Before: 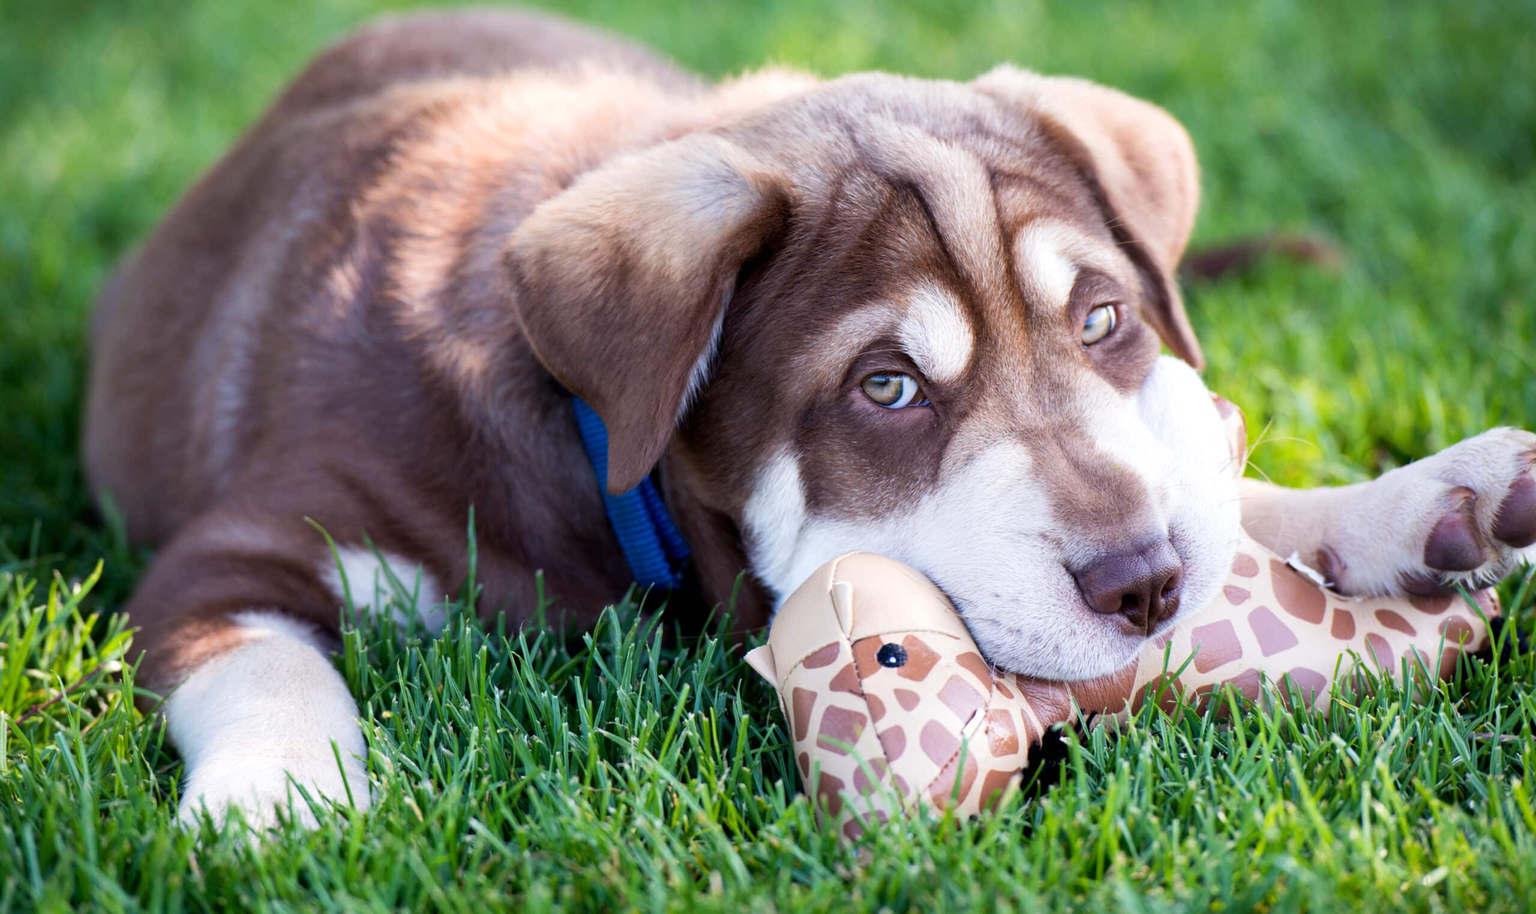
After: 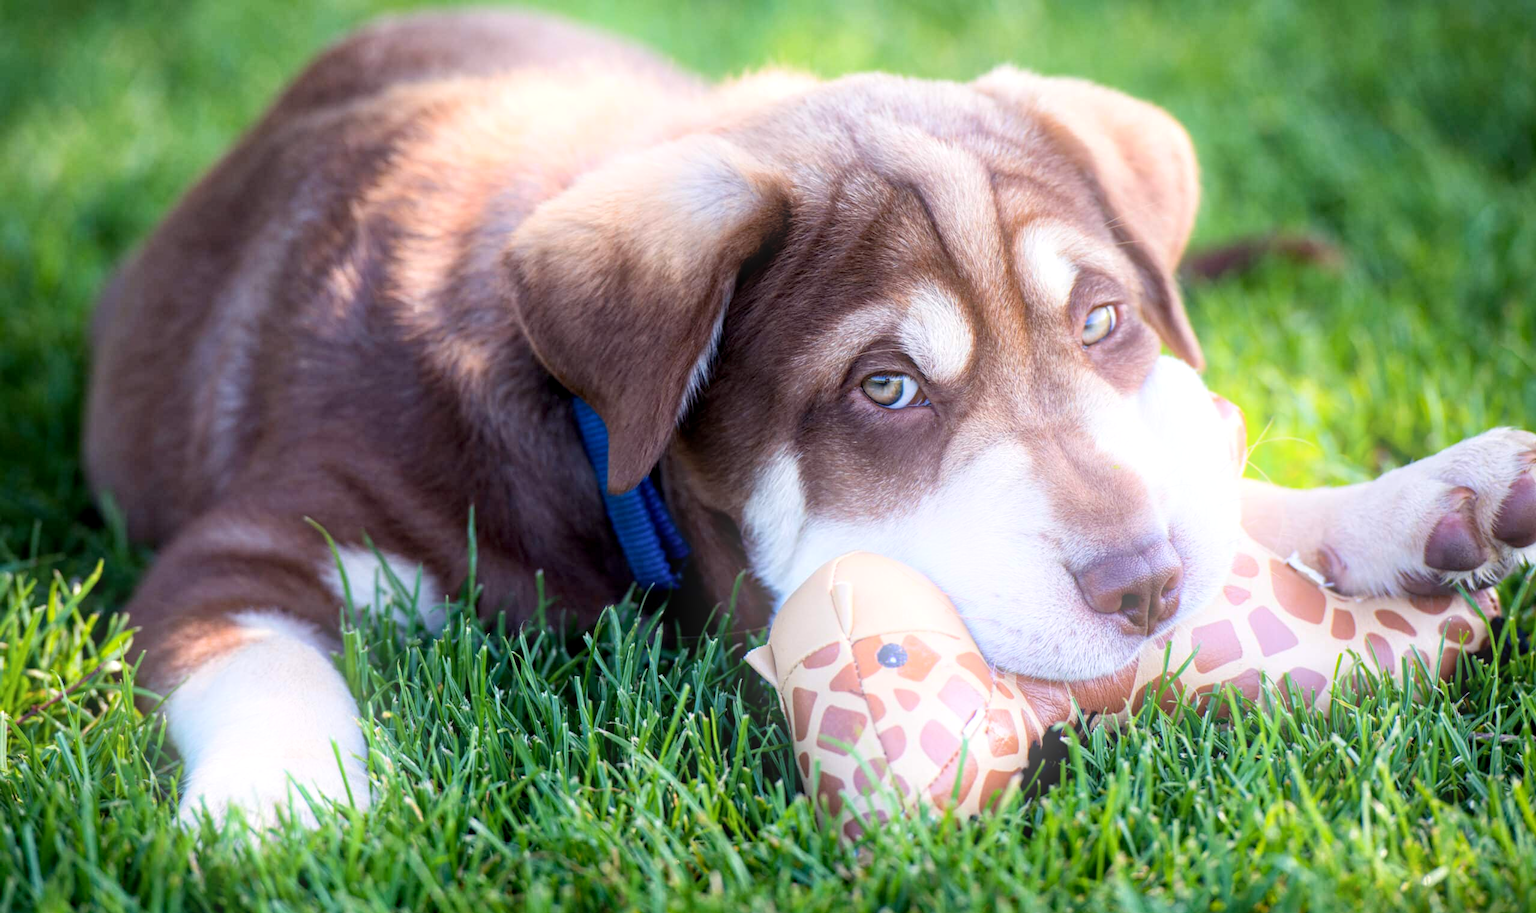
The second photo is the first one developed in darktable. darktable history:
haze removal: compatibility mode true, adaptive false
bloom: on, module defaults
local contrast: on, module defaults
exposure: compensate highlight preservation false
